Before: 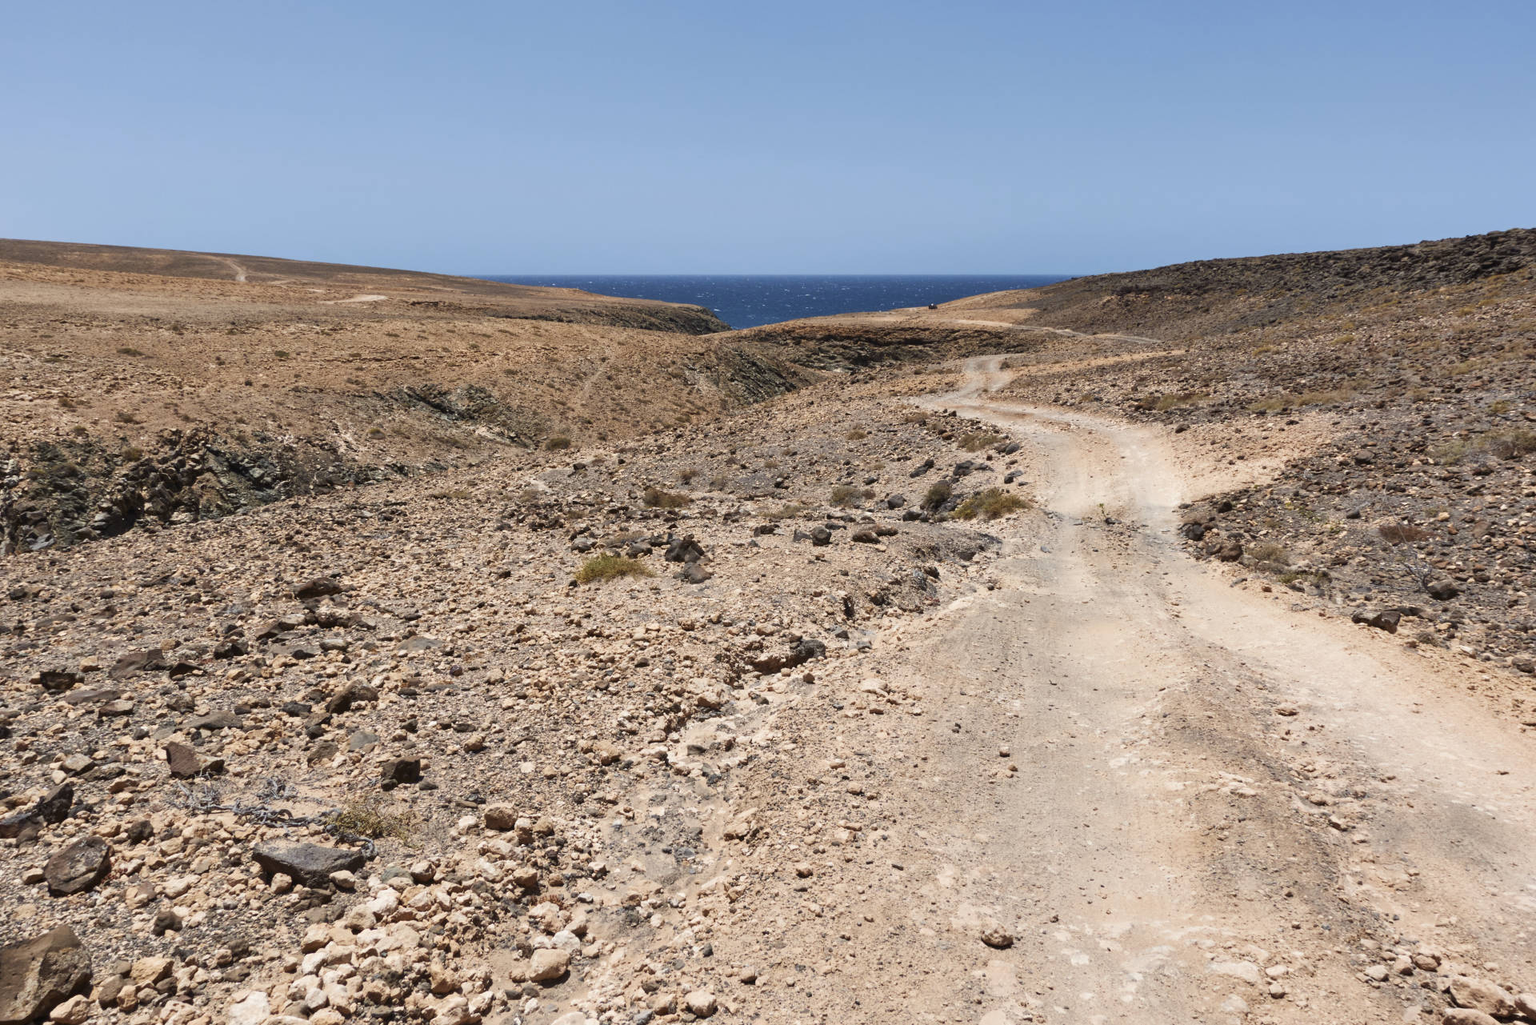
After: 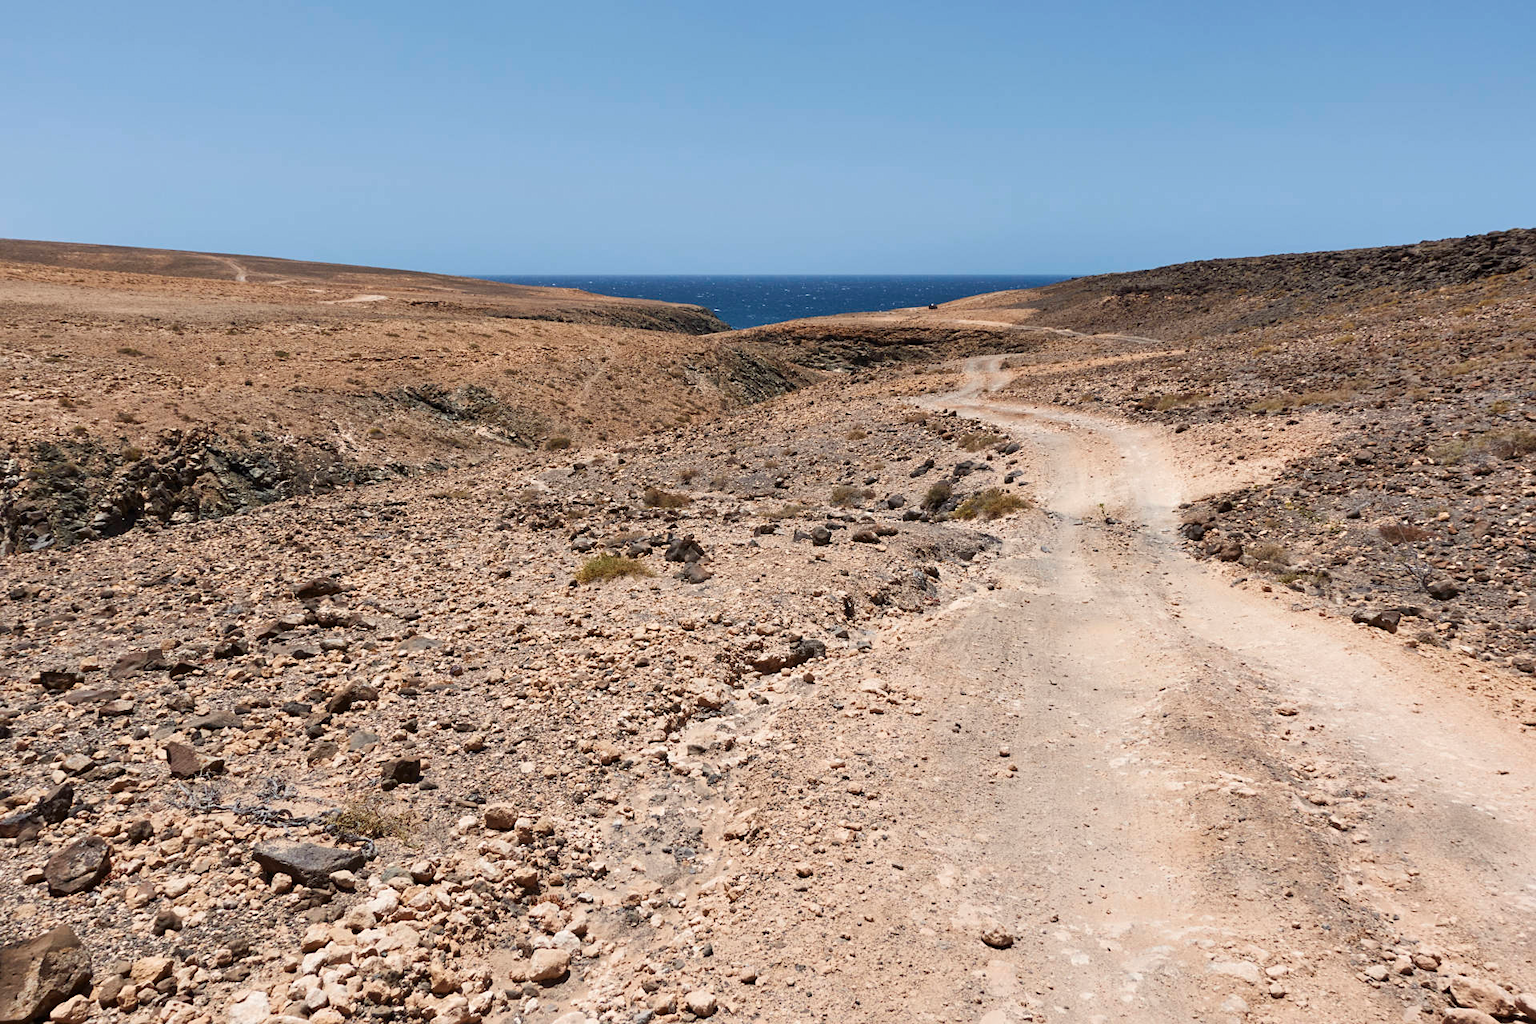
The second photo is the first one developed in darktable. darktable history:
sharpen: amount 0.207
exposure: compensate highlight preservation false
